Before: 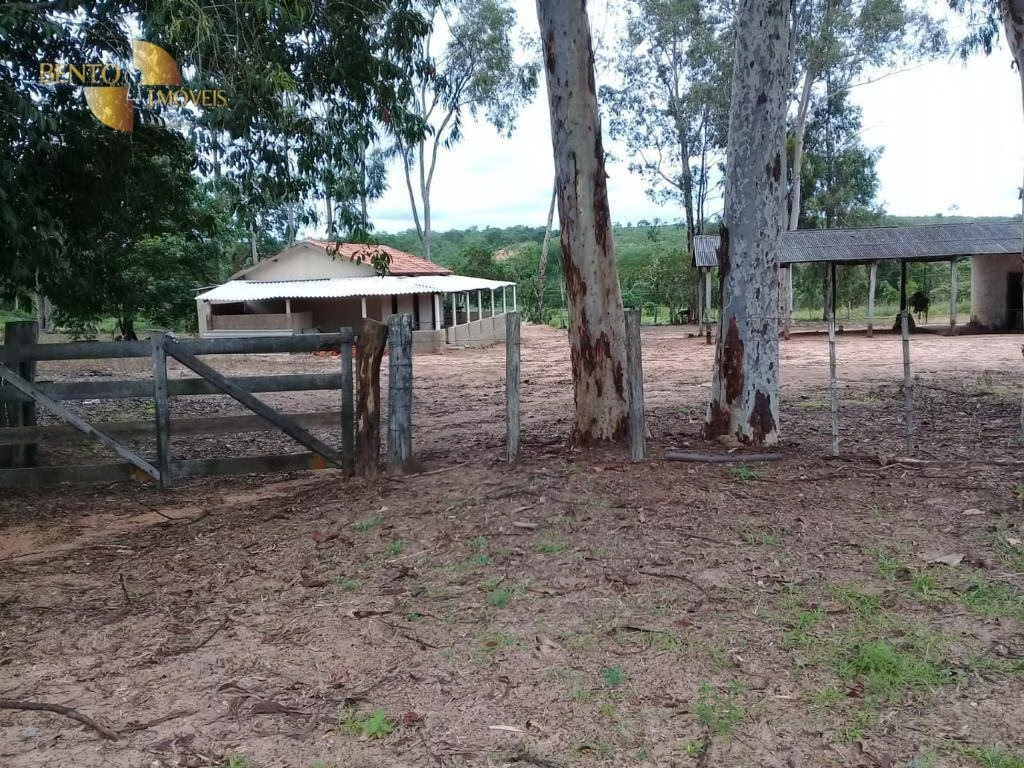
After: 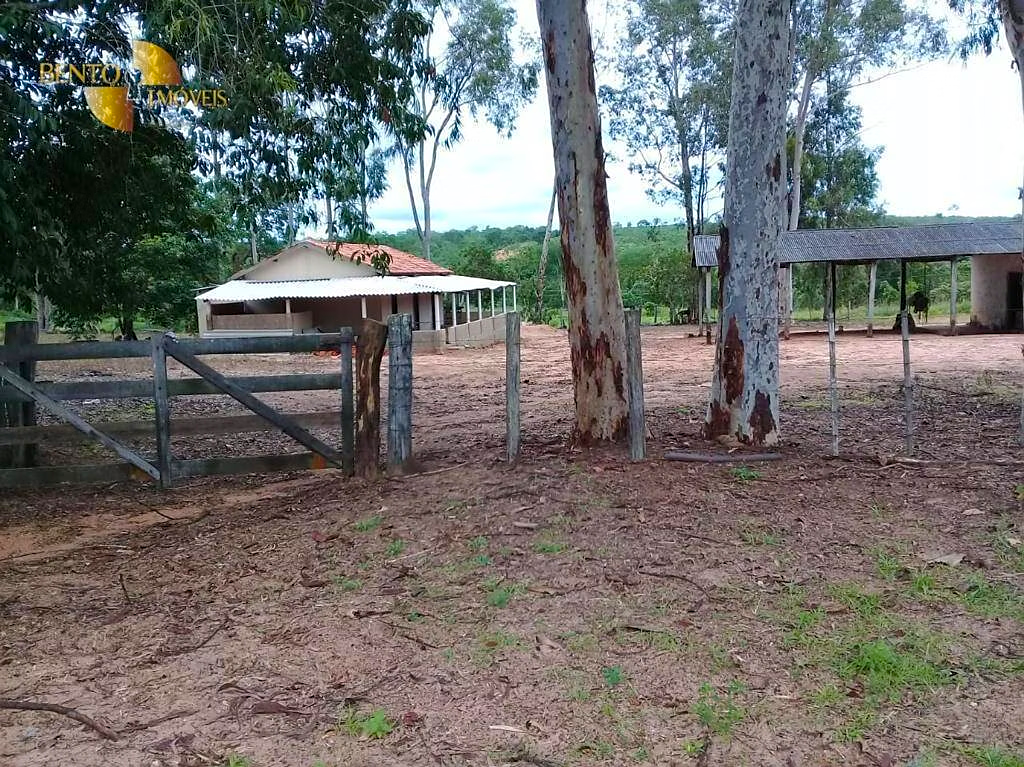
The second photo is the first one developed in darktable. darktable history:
color balance rgb: linear chroma grading › global chroma 22.752%, perceptual saturation grading › global saturation 0.236%, perceptual brilliance grading › global brilliance 2.585%, perceptual brilliance grading › highlights -2.528%, perceptual brilliance grading › shadows 2.569%, global vibrance 18.436%
sharpen: radius 1.438, amount 0.391, threshold 1.304
crop: bottom 0.075%
